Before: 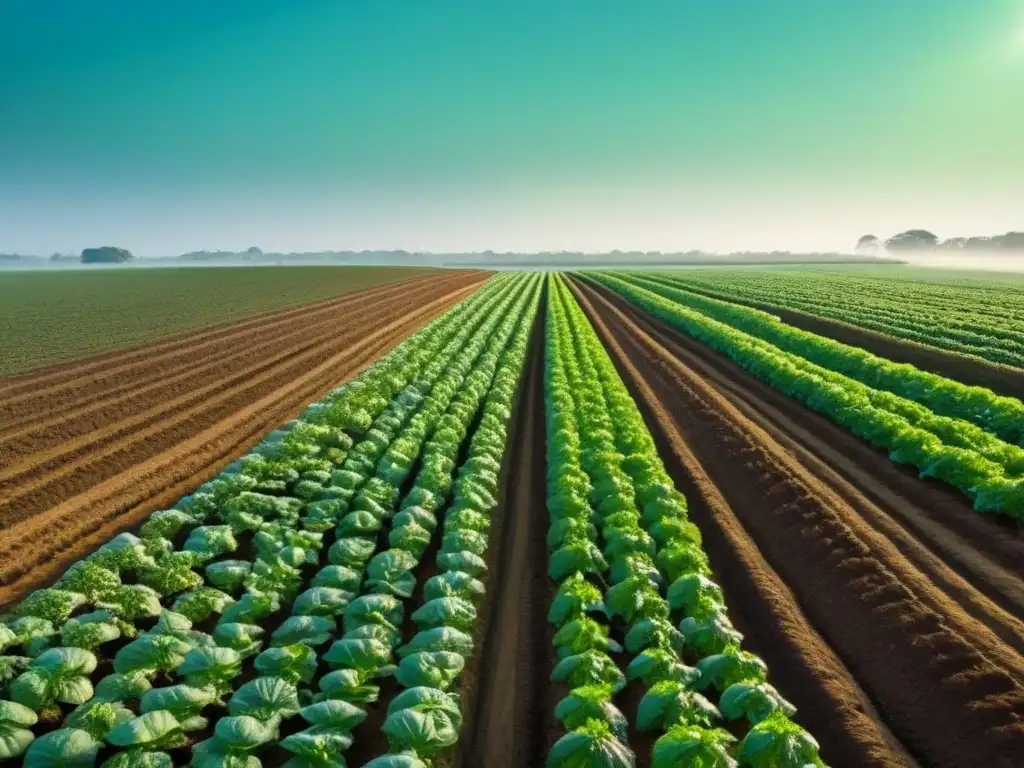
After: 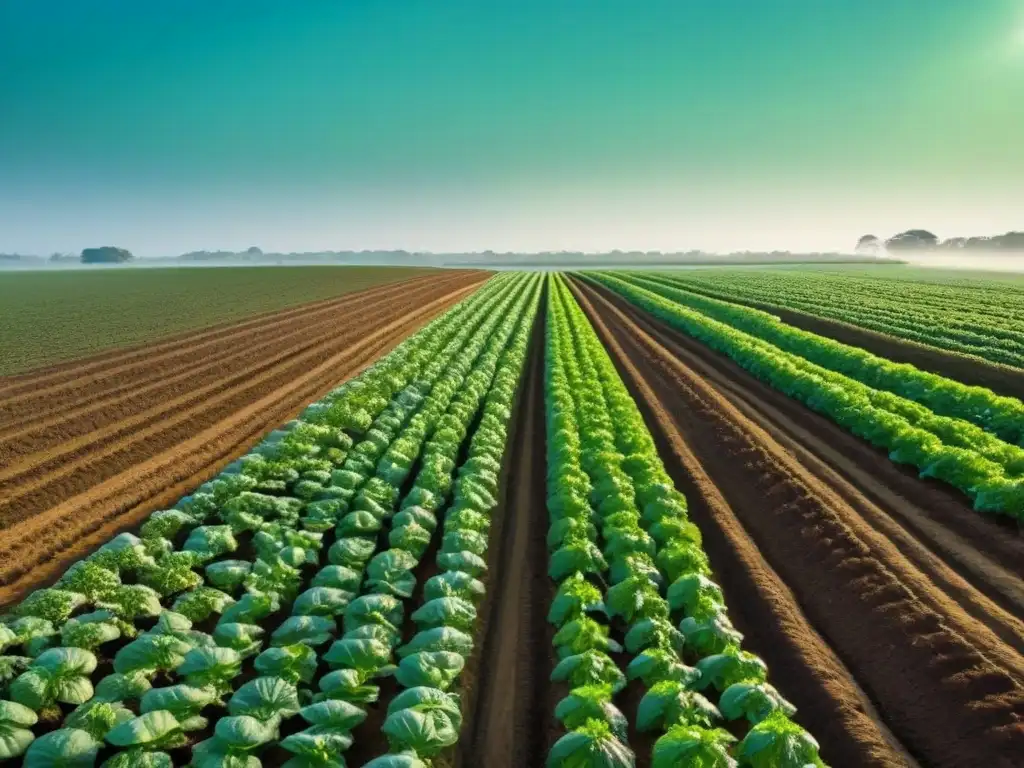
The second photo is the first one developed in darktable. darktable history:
shadows and highlights: shadows 33.57, highlights -46.76, compress 49.75%, soften with gaussian
